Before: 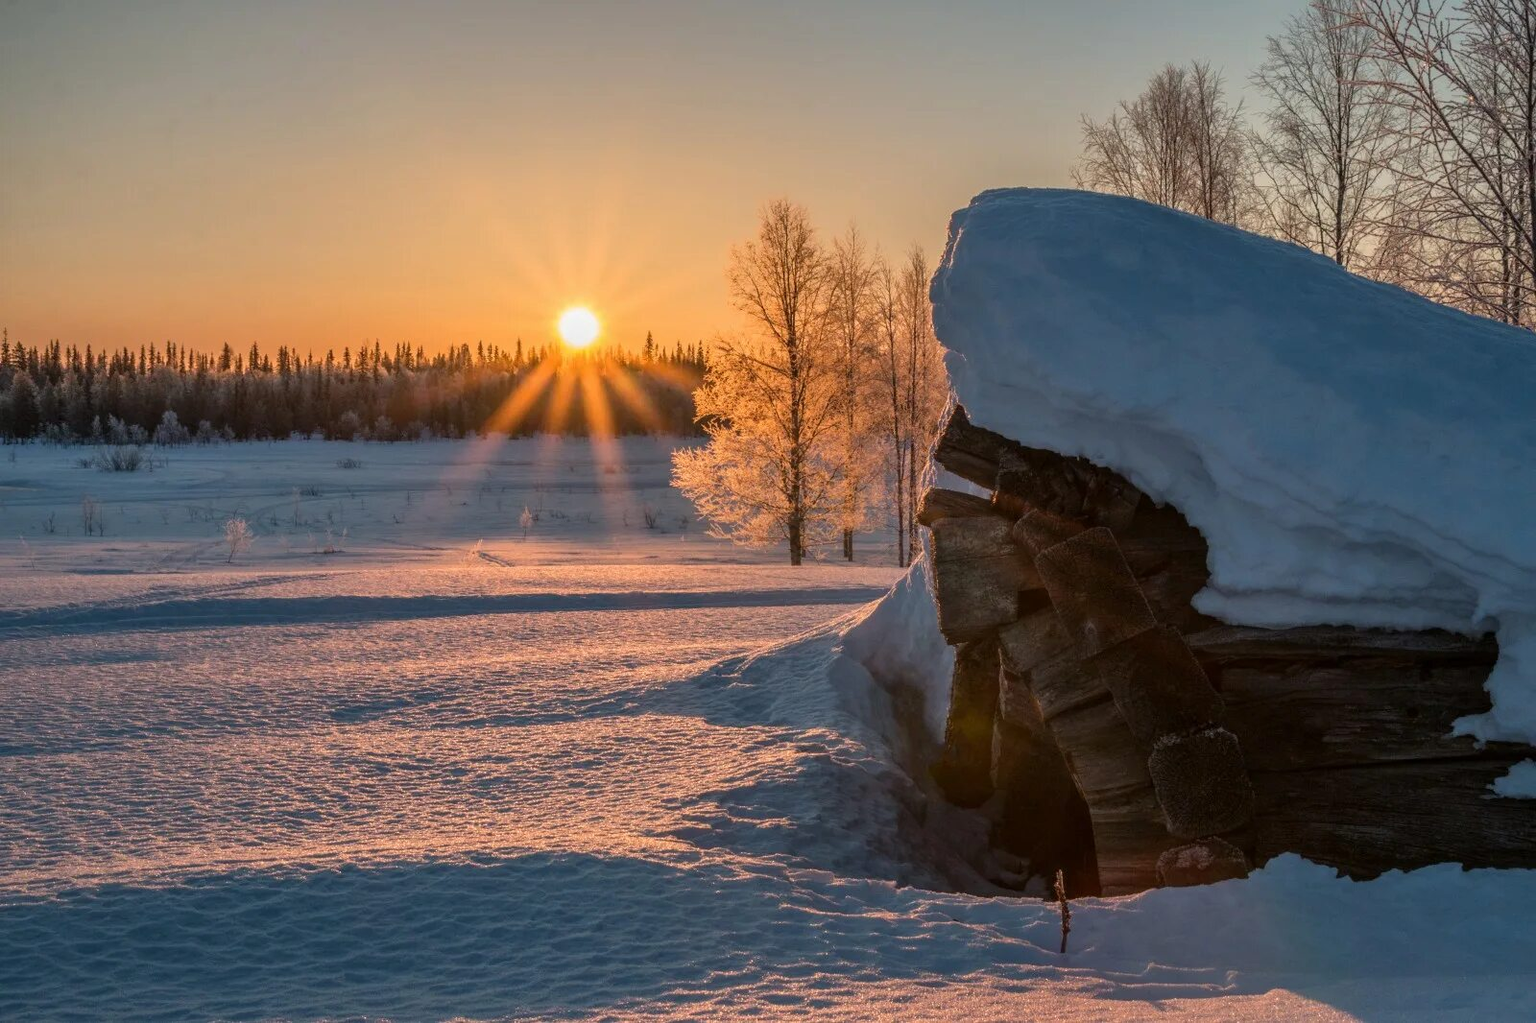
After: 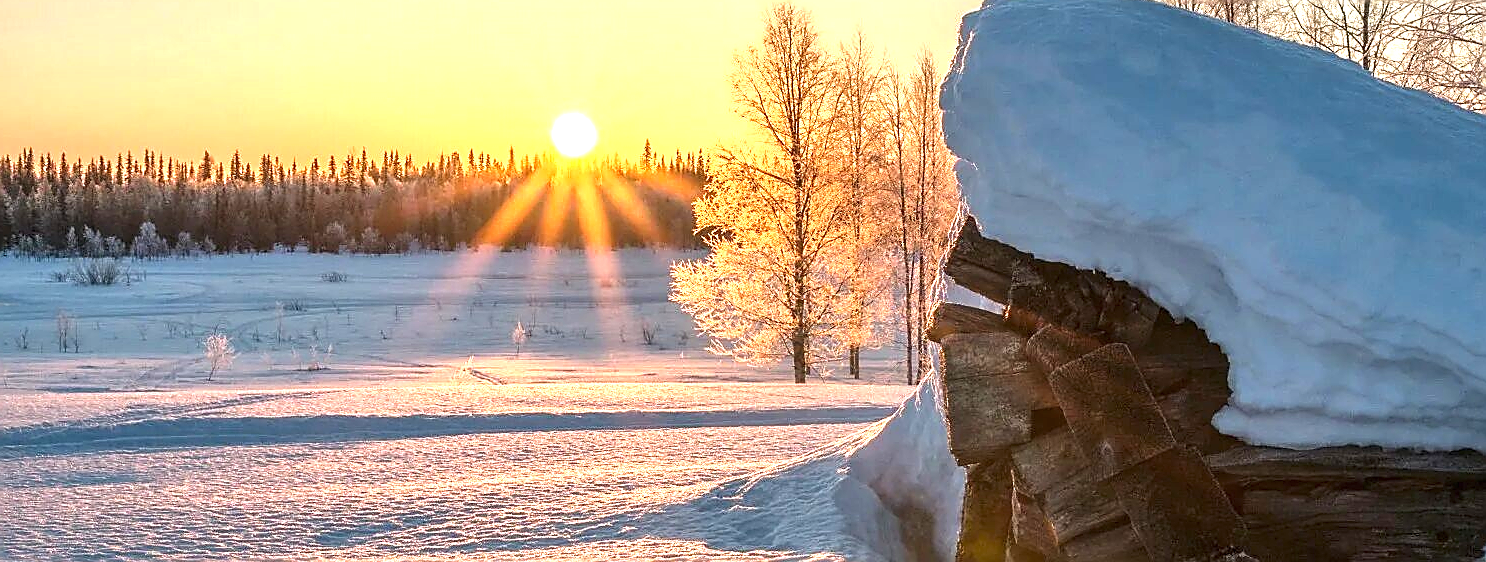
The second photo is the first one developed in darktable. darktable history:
exposure: black level correction 0, exposure 1.464 EV, compensate highlight preservation false
sharpen: radius 1.359, amount 1.236, threshold 0.611
crop: left 1.84%, top 19.368%, right 5.238%, bottom 27.856%
